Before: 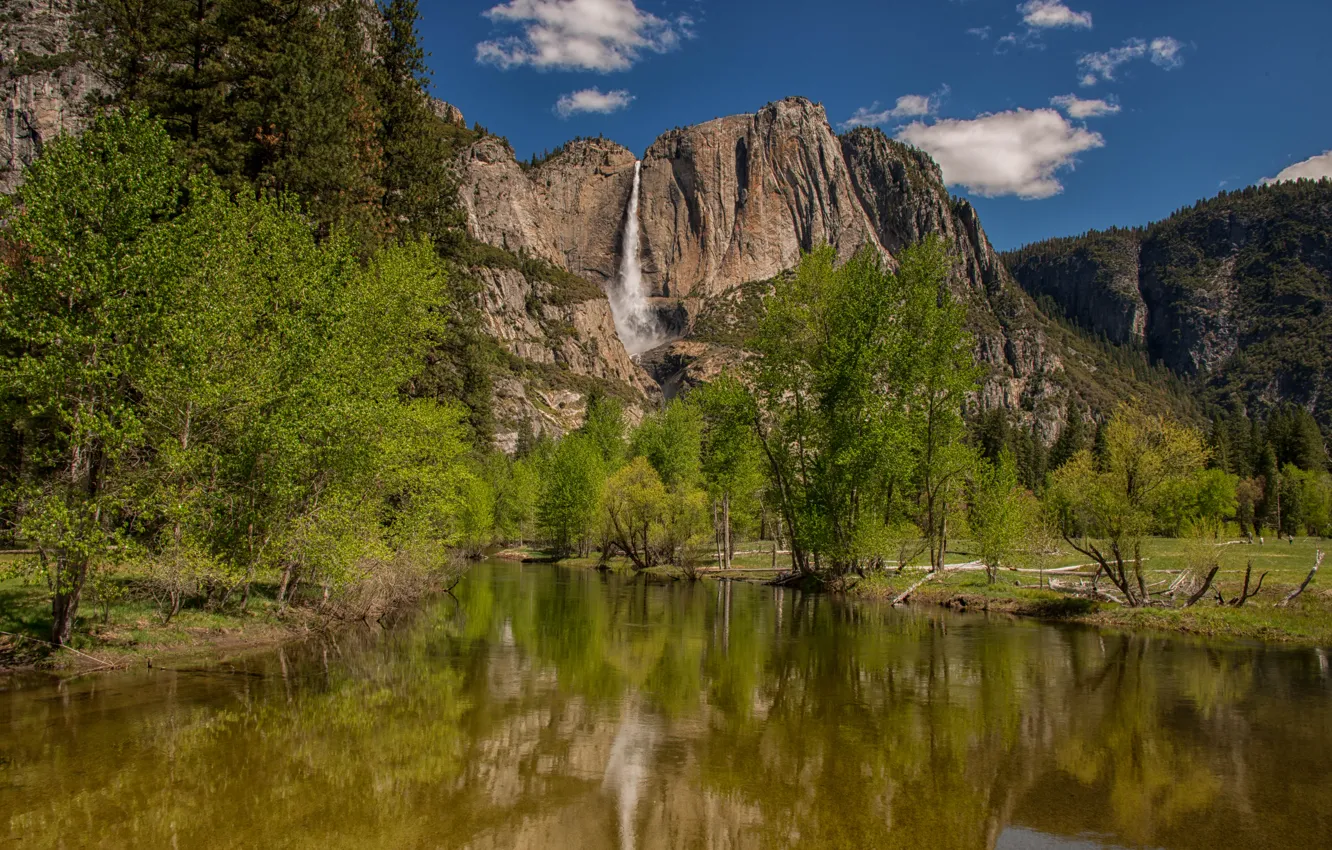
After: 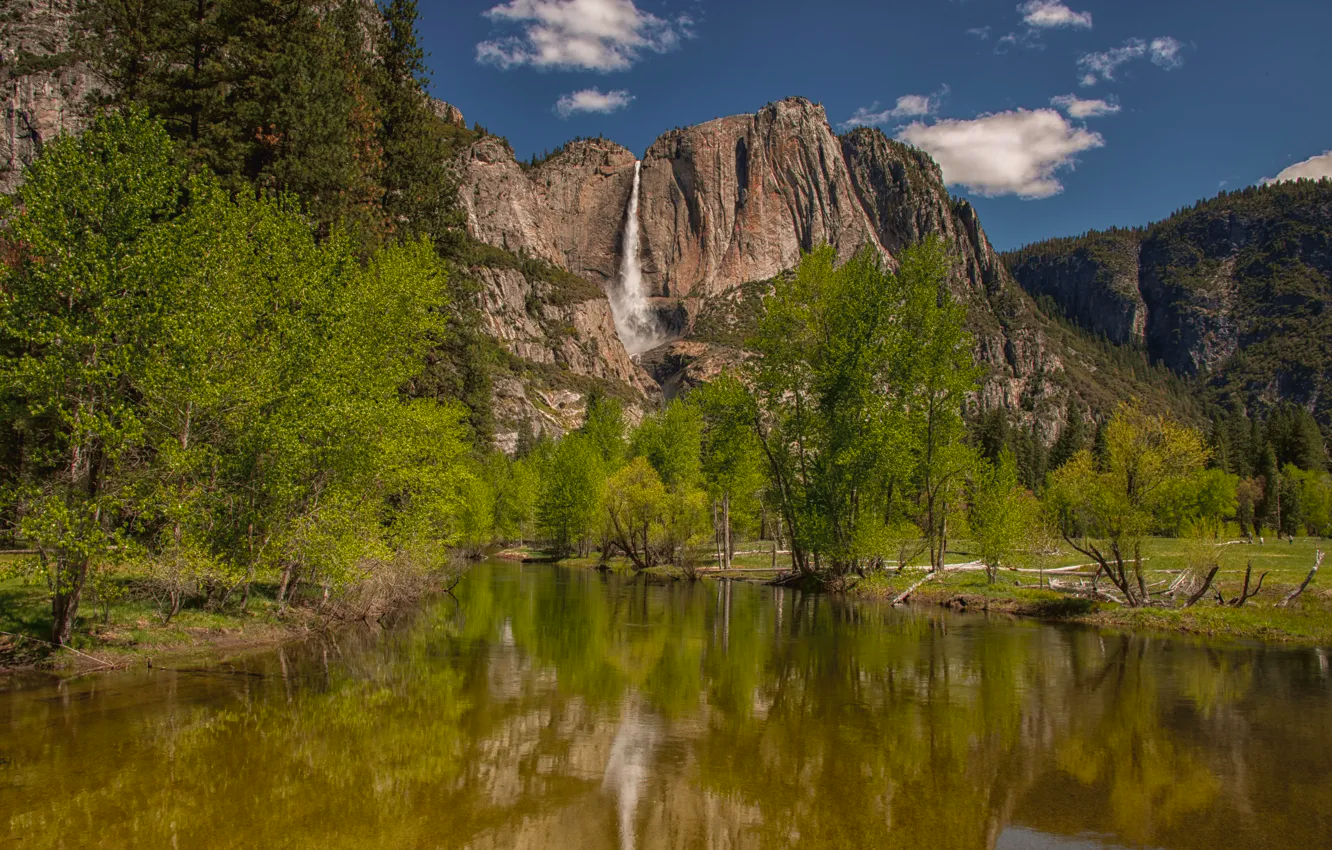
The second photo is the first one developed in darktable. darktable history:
tone curve: curves: ch0 [(0, 0.024) (0.119, 0.146) (0.474, 0.464) (0.718, 0.721) (0.817, 0.839) (1, 0.998)]; ch1 [(0, 0) (0.377, 0.416) (0.439, 0.451) (0.477, 0.477) (0.501, 0.503) (0.538, 0.544) (0.58, 0.602) (0.664, 0.676) (0.783, 0.804) (1, 1)]; ch2 [(0, 0) (0.38, 0.405) (0.463, 0.456) (0.498, 0.497) (0.524, 0.535) (0.578, 0.576) (0.648, 0.665) (1, 1)], color space Lab, independent channels, preserve colors none
